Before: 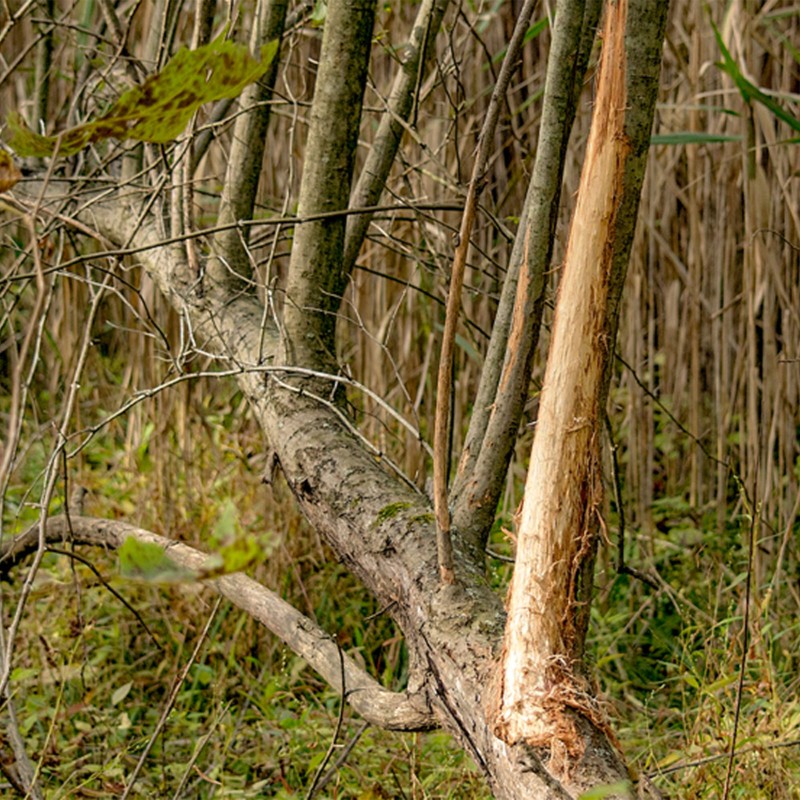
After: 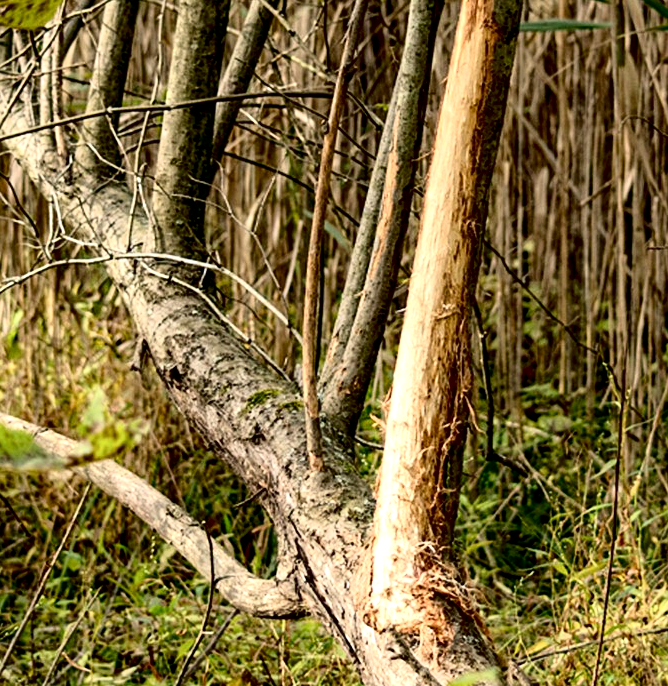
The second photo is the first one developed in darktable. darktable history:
crop: left 16.404%, top 14.153%
exposure: black level correction 0.001, exposure 0.499 EV, compensate exposure bias true, compensate highlight preservation false
tone curve: curves: ch0 [(0, 0) (0.078, 0) (0.241, 0.056) (0.59, 0.574) (0.802, 0.868) (1, 1)], color space Lab, independent channels, preserve colors none
local contrast: highlights 103%, shadows 101%, detail 120%, midtone range 0.2
